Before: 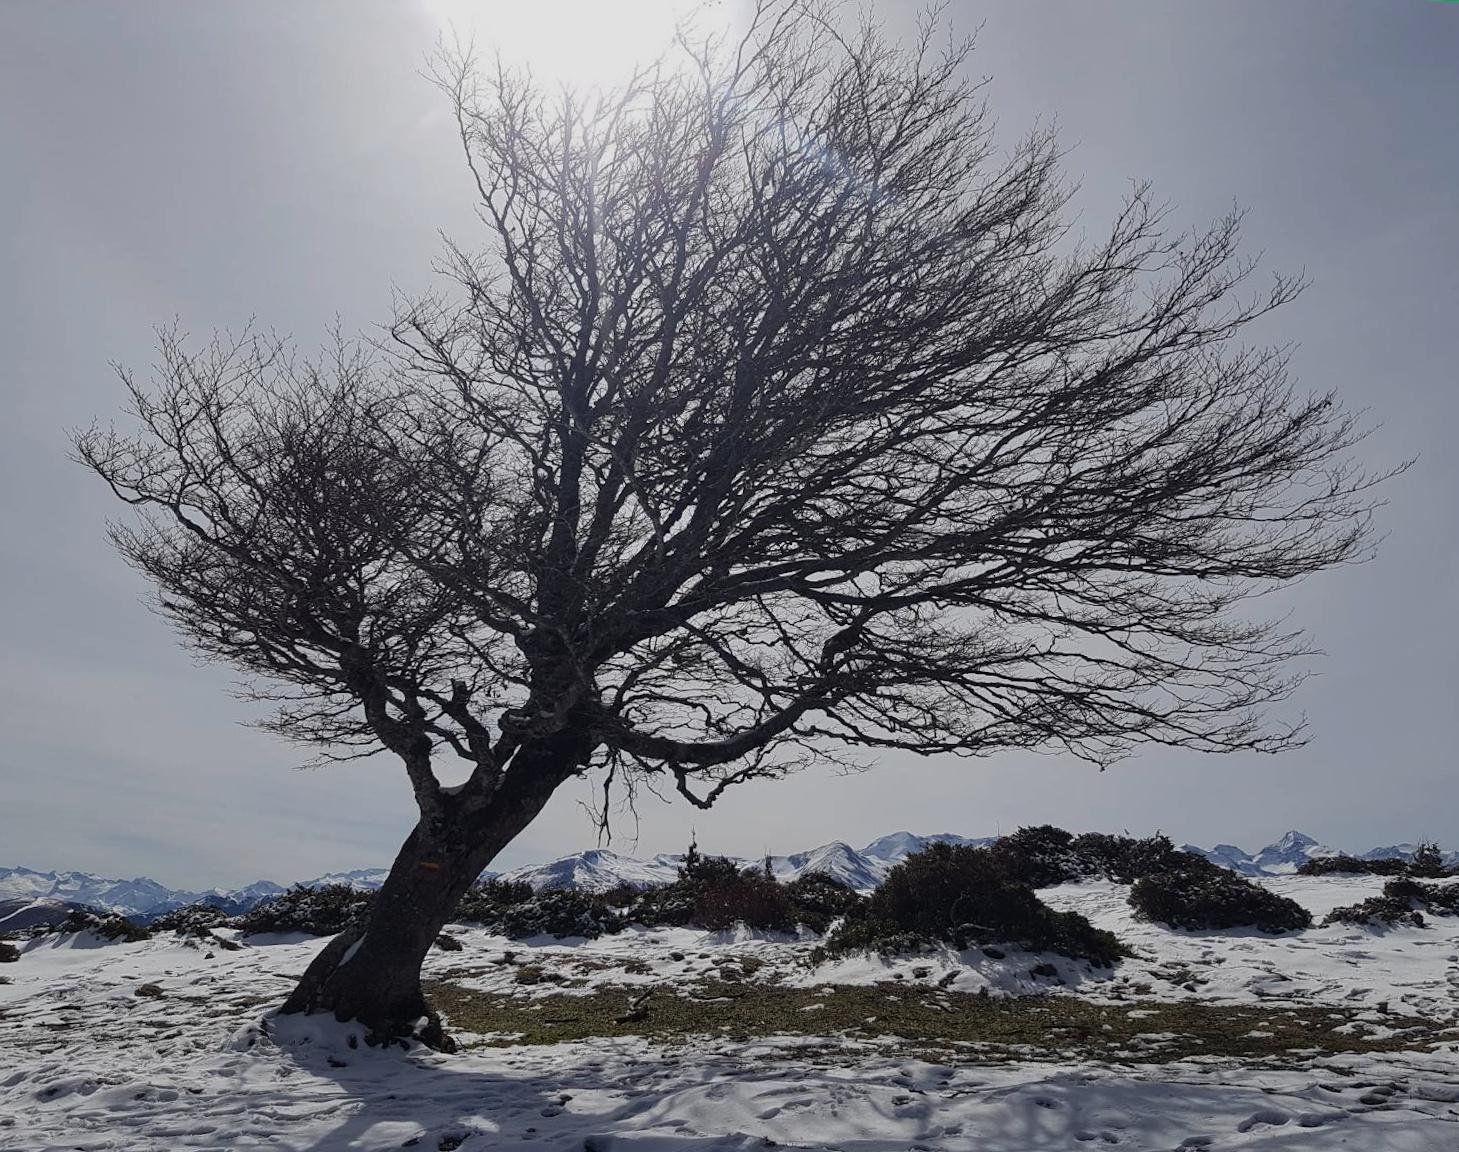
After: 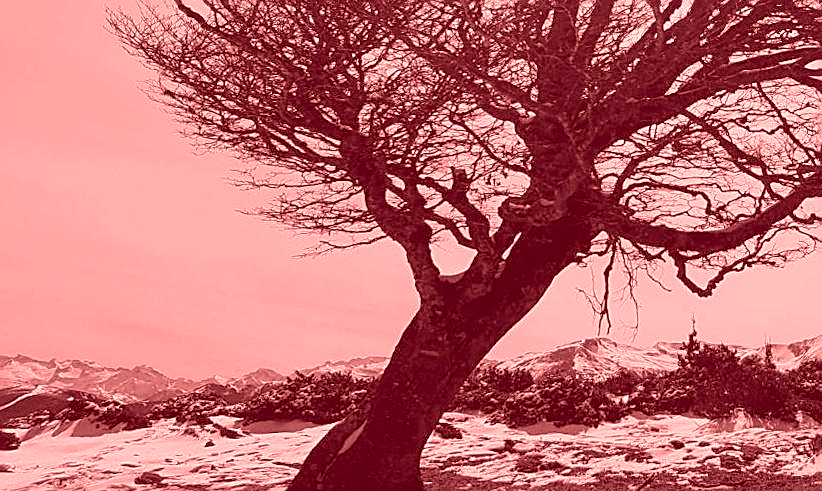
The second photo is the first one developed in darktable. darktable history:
color correction: highlights a* -11.71, highlights b* -15.58
local contrast: highlights 100%, shadows 100%, detail 120%, midtone range 0.2
crop: top 44.483%, right 43.593%, bottom 12.892%
levels: levels [0, 0.474, 0.947]
exposure: exposure -0.04 EV, compensate highlight preservation false
sharpen: amount 0.575
colorize: saturation 60%, source mix 100%
